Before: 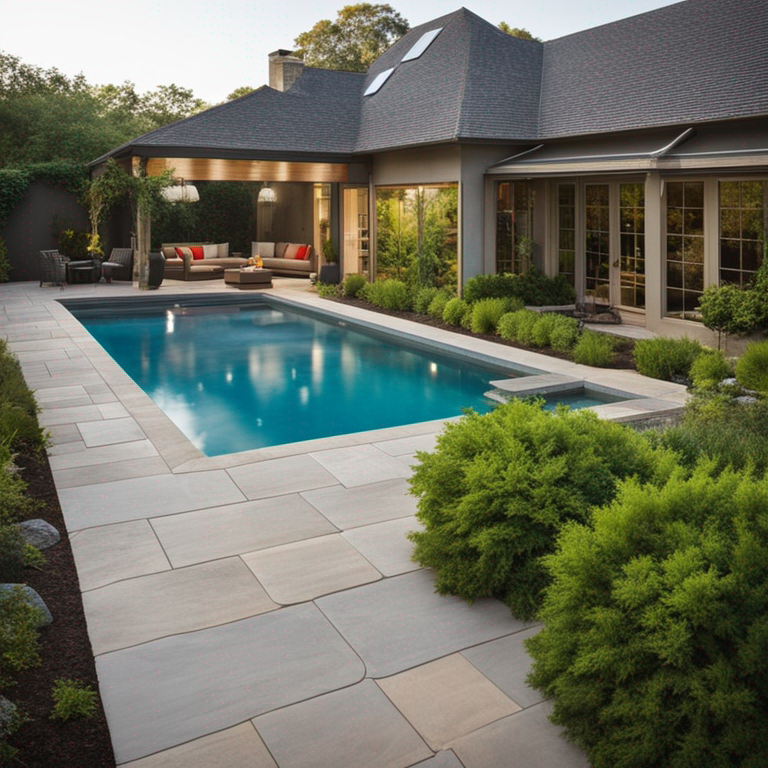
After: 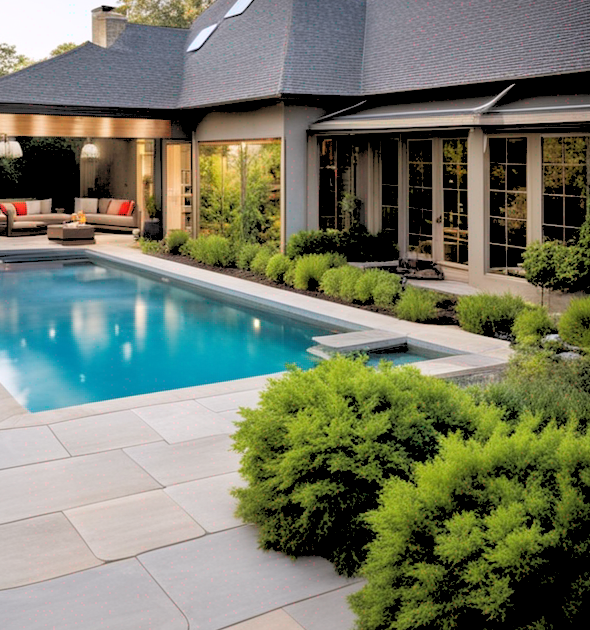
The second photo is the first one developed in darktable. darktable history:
rgb levels: levels [[0.027, 0.429, 0.996], [0, 0.5, 1], [0, 0.5, 1]]
crop: left 23.095%, top 5.827%, bottom 11.854%
white balance: red 1.009, blue 1.027
